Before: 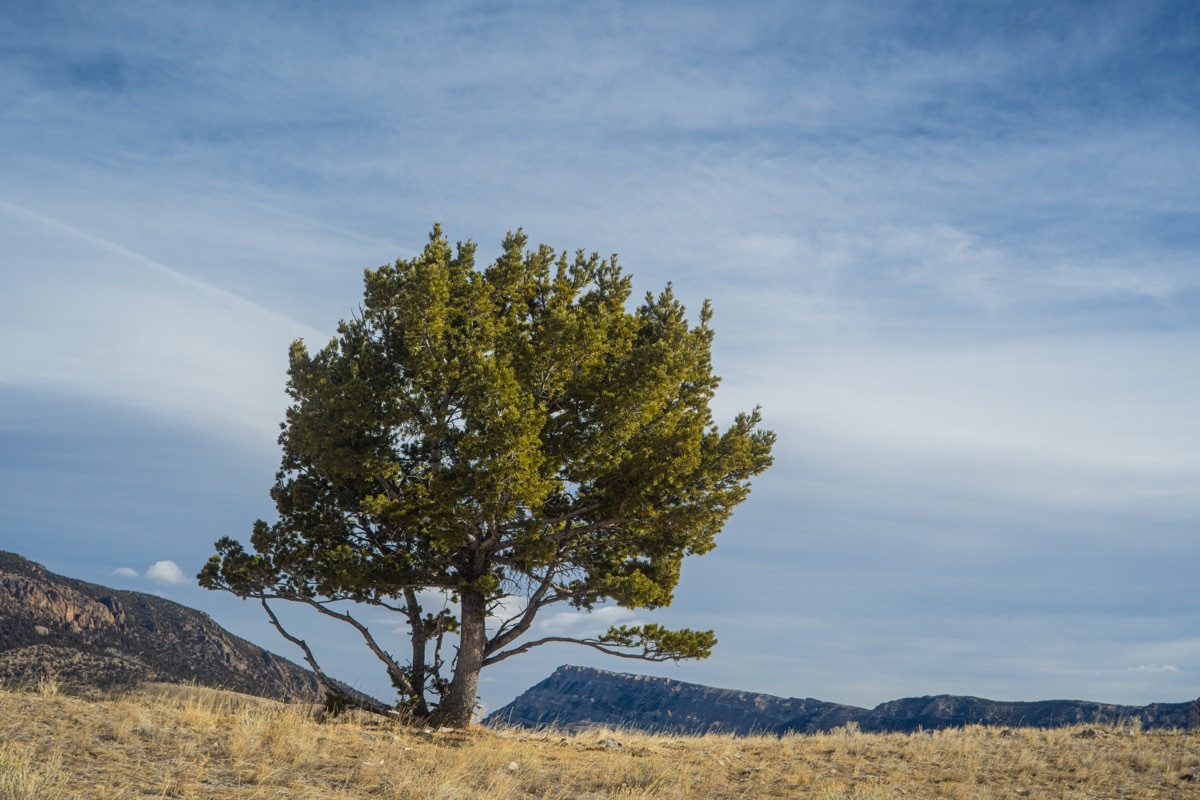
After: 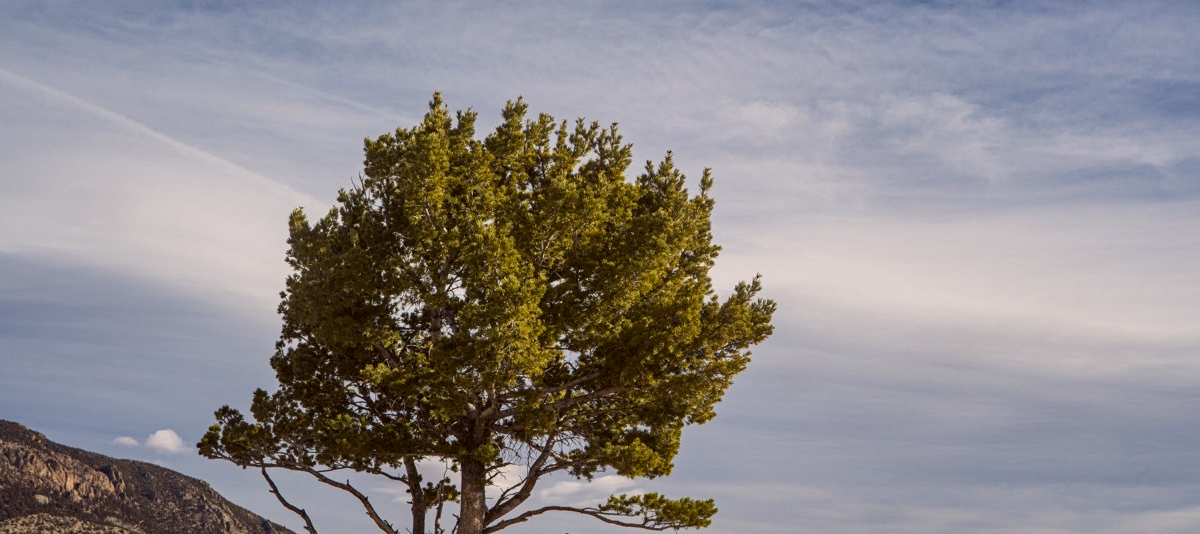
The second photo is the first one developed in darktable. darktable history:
crop: top 16.479%, bottom 16.705%
contrast brightness saturation: contrast 0.138
shadows and highlights: soften with gaussian
color correction: highlights a* 6.33, highlights b* 8.13, shadows a* 6.54, shadows b* 7.24, saturation 0.931
haze removal: compatibility mode true, adaptive false
